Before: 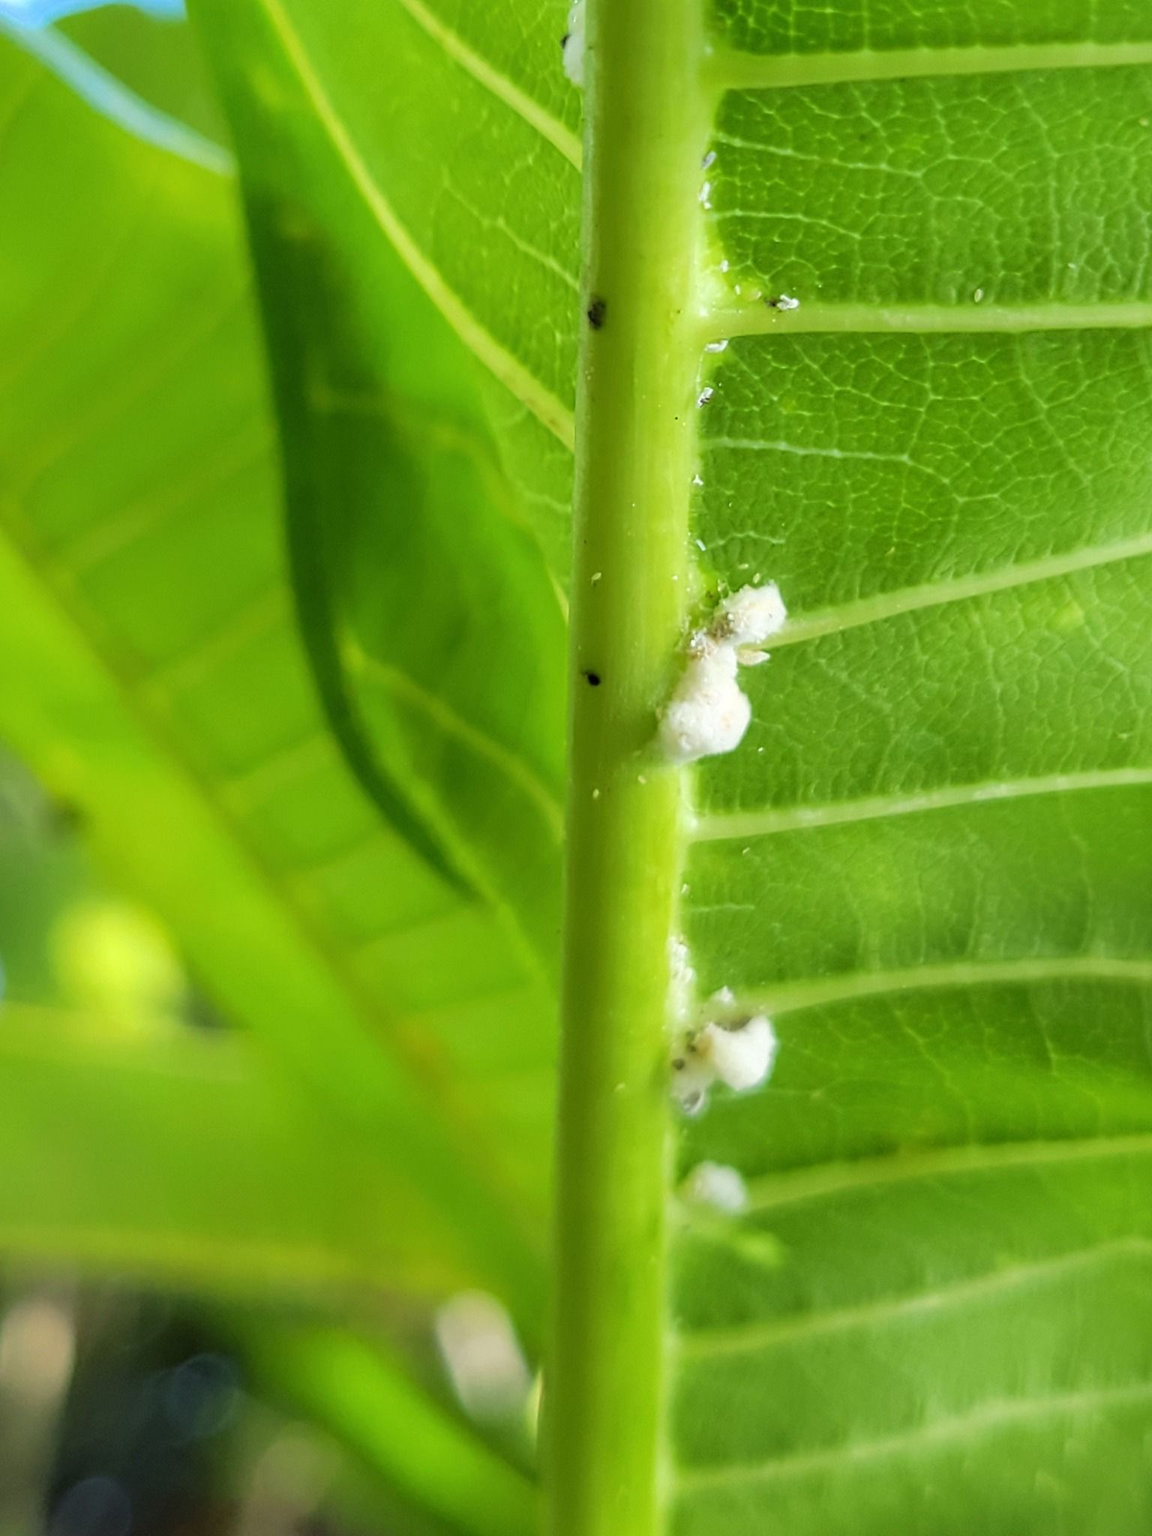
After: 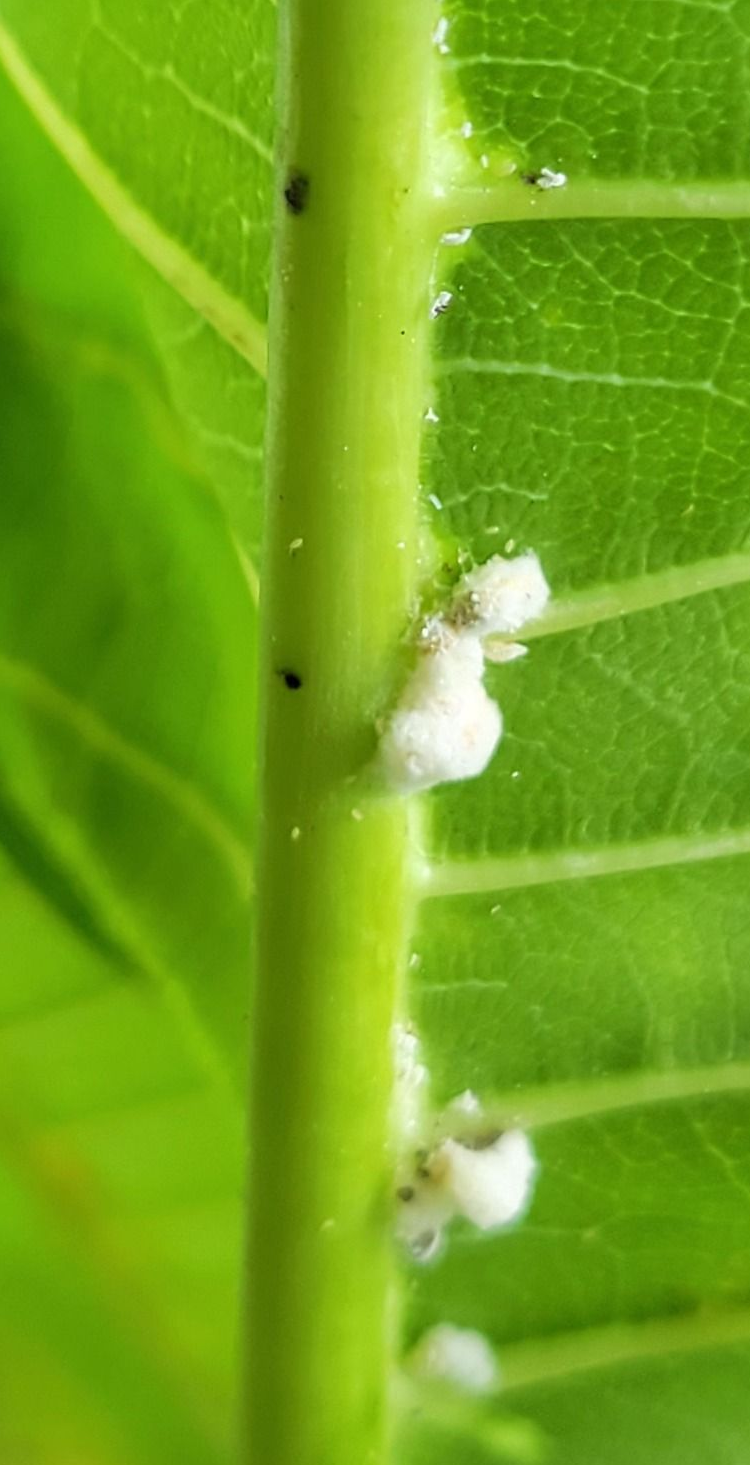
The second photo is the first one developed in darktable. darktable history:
crop: left 32.521%, top 11.006%, right 18.597%, bottom 17.424%
